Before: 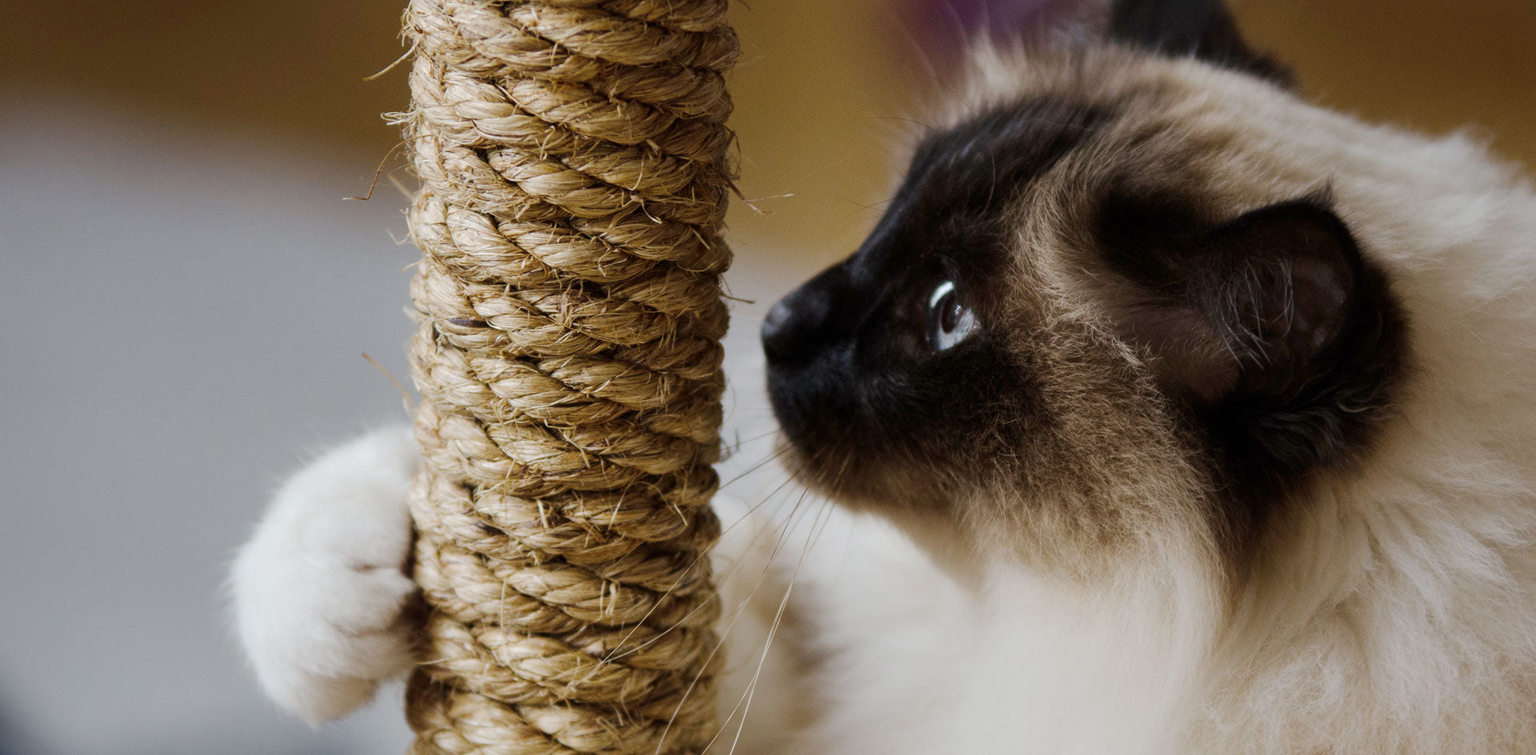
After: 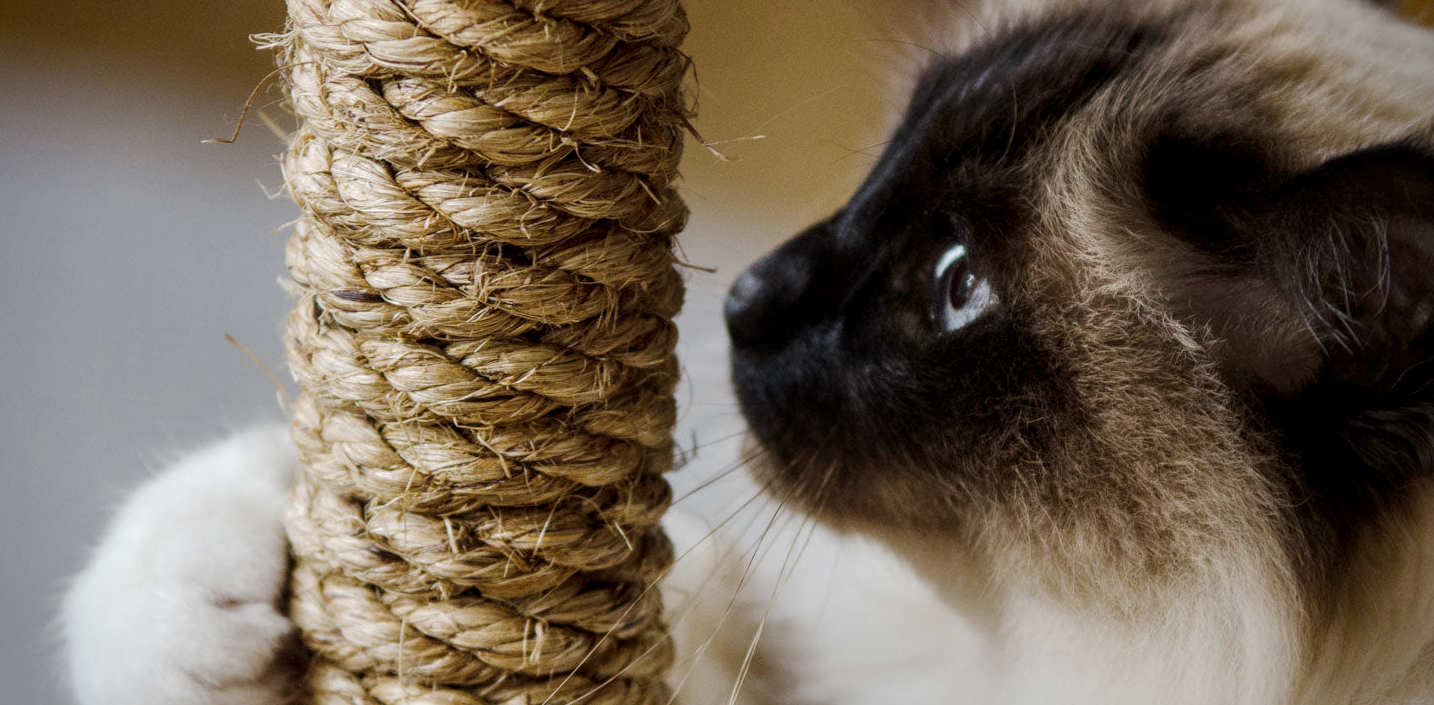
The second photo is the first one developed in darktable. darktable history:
local contrast: on, module defaults
vignetting: fall-off start 88.53%, fall-off radius 44.2%, saturation 0.376, width/height ratio 1.161
crop and rotate: left 11.831%, top 11.346%, right 13.429%, bottom 13.899%
